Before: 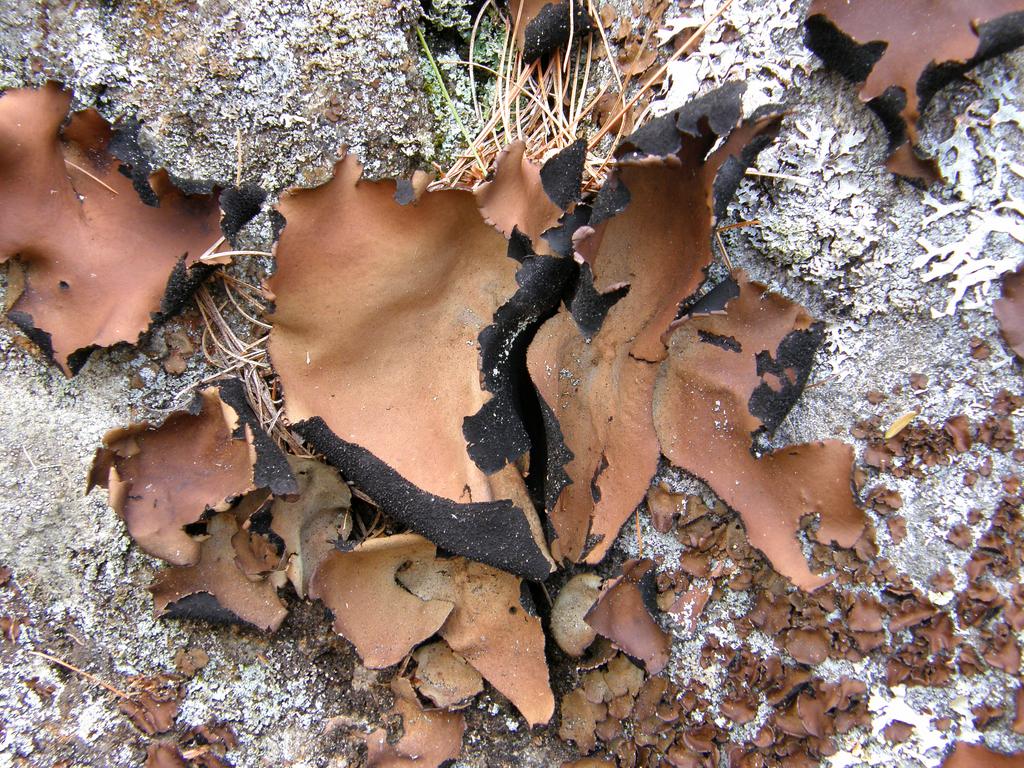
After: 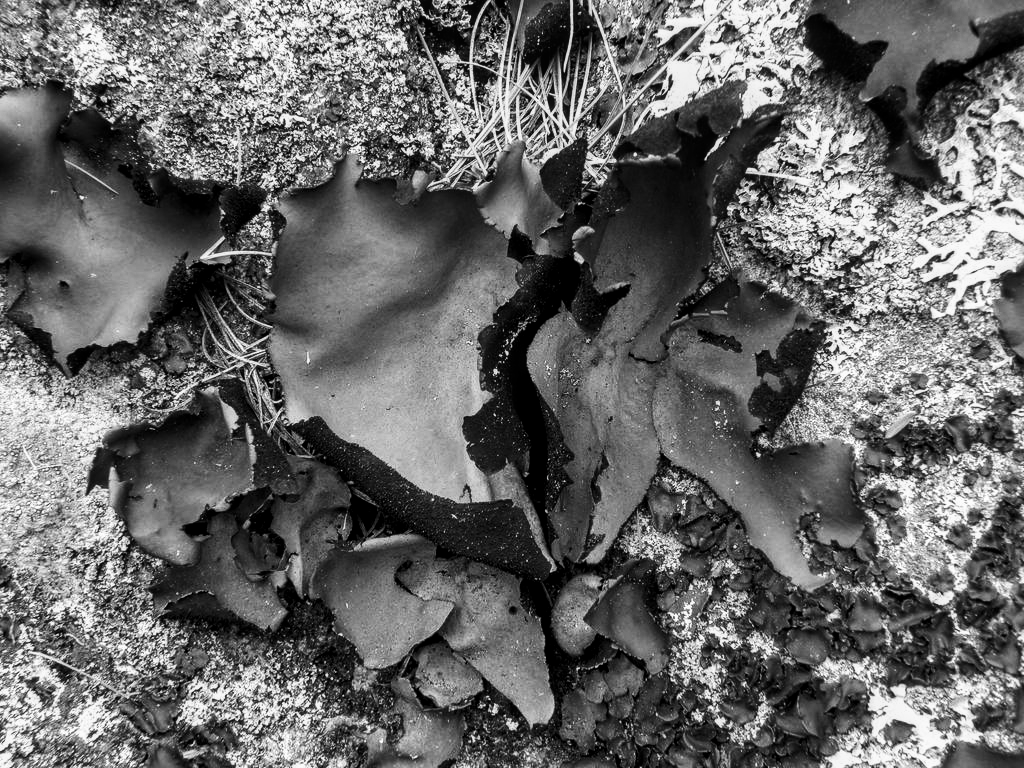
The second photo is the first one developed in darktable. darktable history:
color balance rgb: perceptual saturation grading › global saturation 20%, global vibrance 20%
color calibration: output gray [0.18, 0.41, 0.41, 0], gray › normalize channels true, illuminant same as pipeline (D50), adaptation XYZ, x 0.346, y 0.359, gamut compression 0
local contrast: on, module defaults
contrast brightness saturation: contrast 0.22, brightness -0.19, saturation 0.24
